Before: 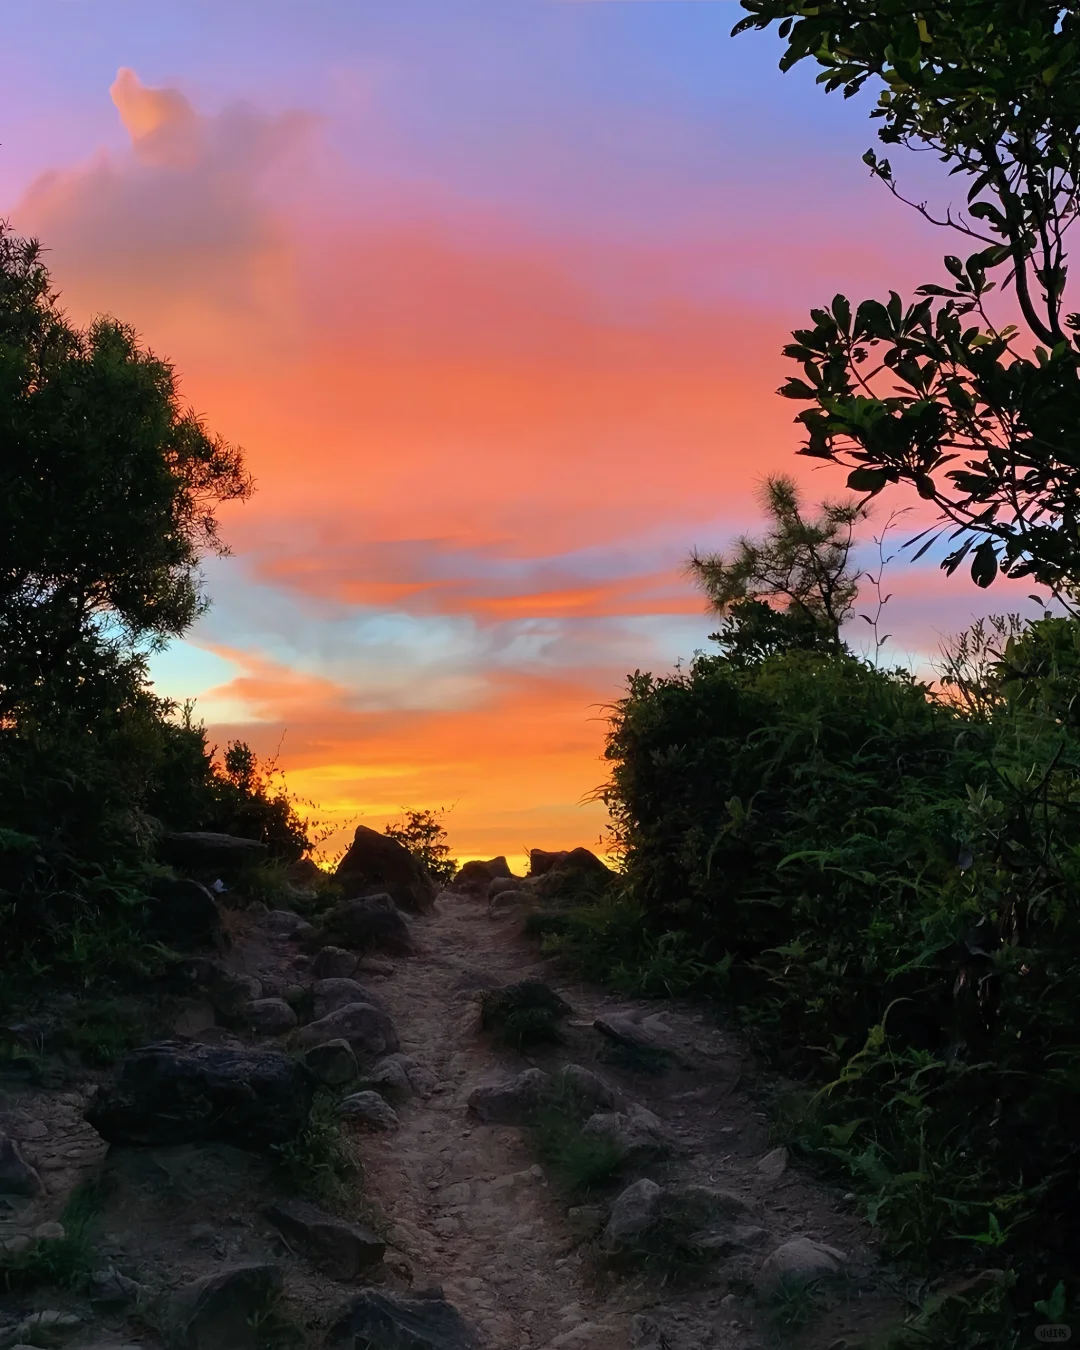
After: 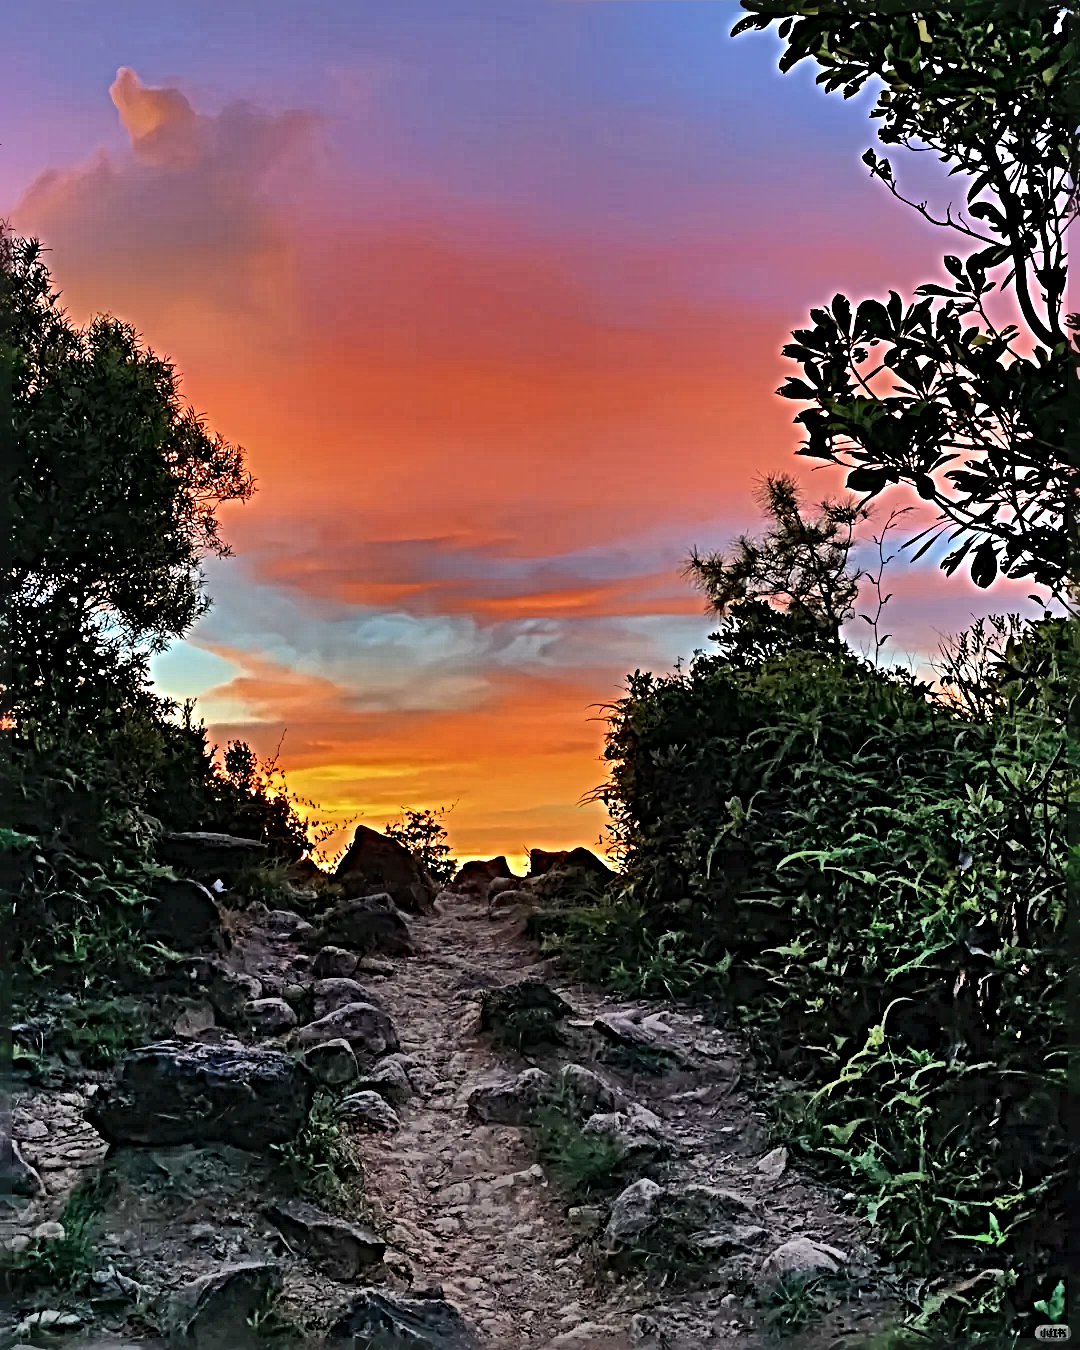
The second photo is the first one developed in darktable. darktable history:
shadows and highlights: shadows 80.84, white point adjustment -9.21, highlights -61.34, soften with gaussian
tone equalizer: on, module defaults
sharpen: radius 6.251, amount 1.798, threshold 0.039
